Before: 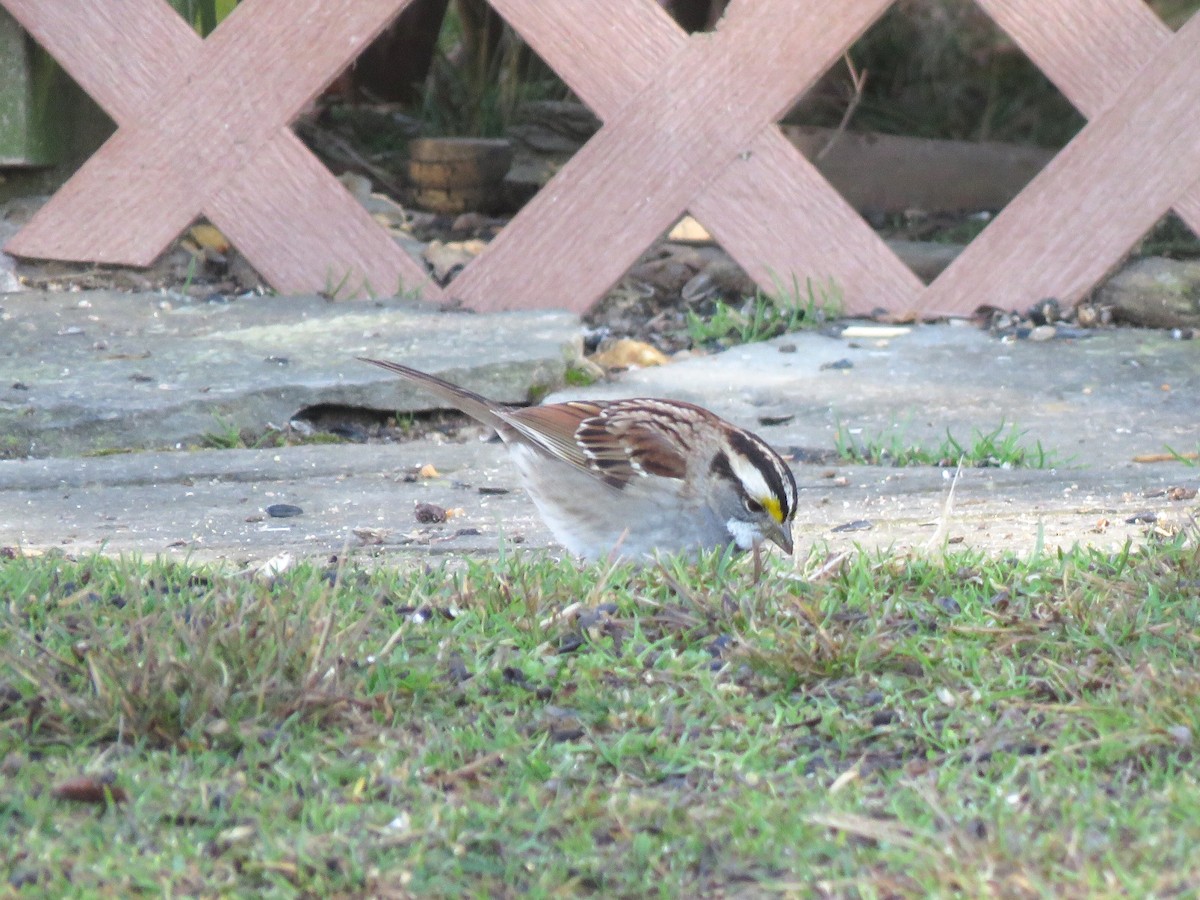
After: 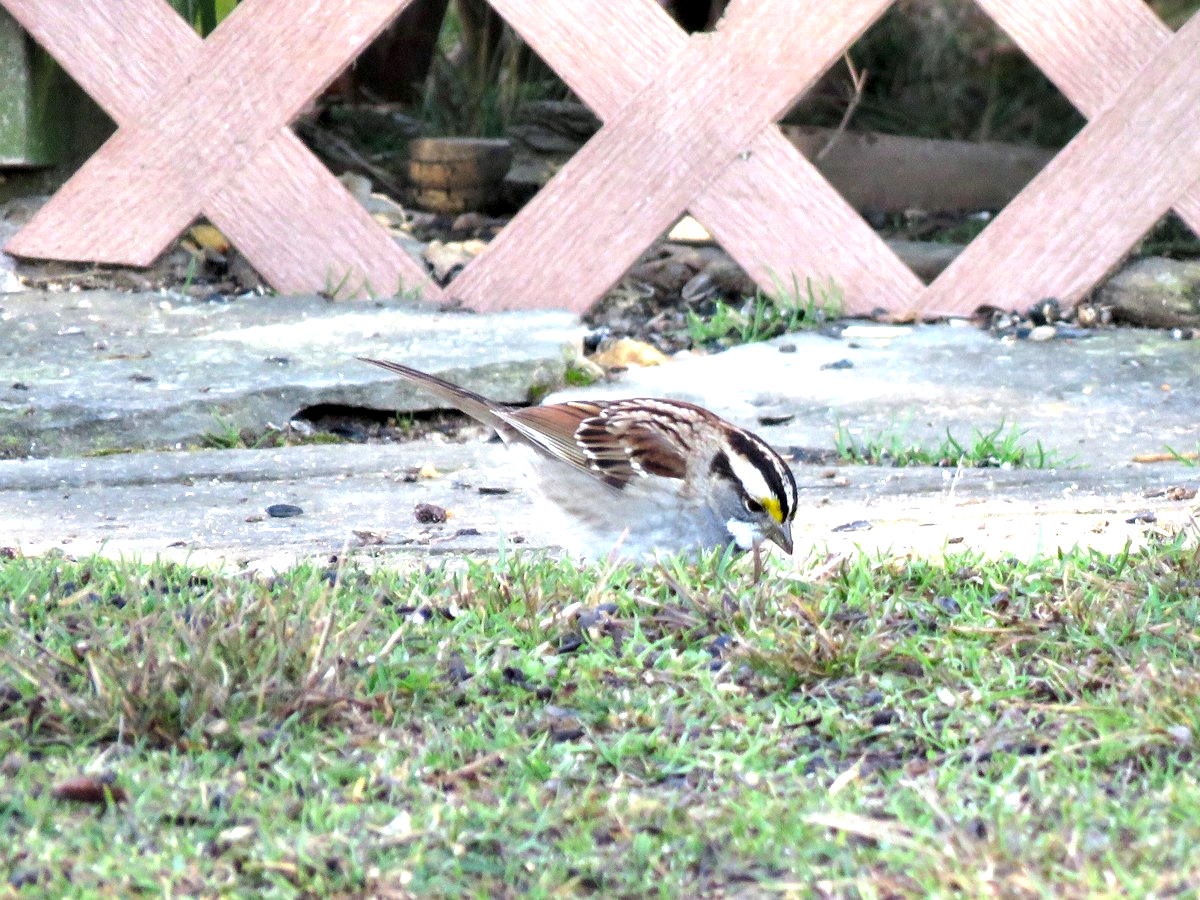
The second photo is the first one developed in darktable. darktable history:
contrast equalizer: y [[0.6 ×6], [0.55 ×6], [0 ×6], [0 ×6], [0 ×6]]
exposure: black level correction 0.001, exposure 0.498 EV, compensate highlight preservation false
